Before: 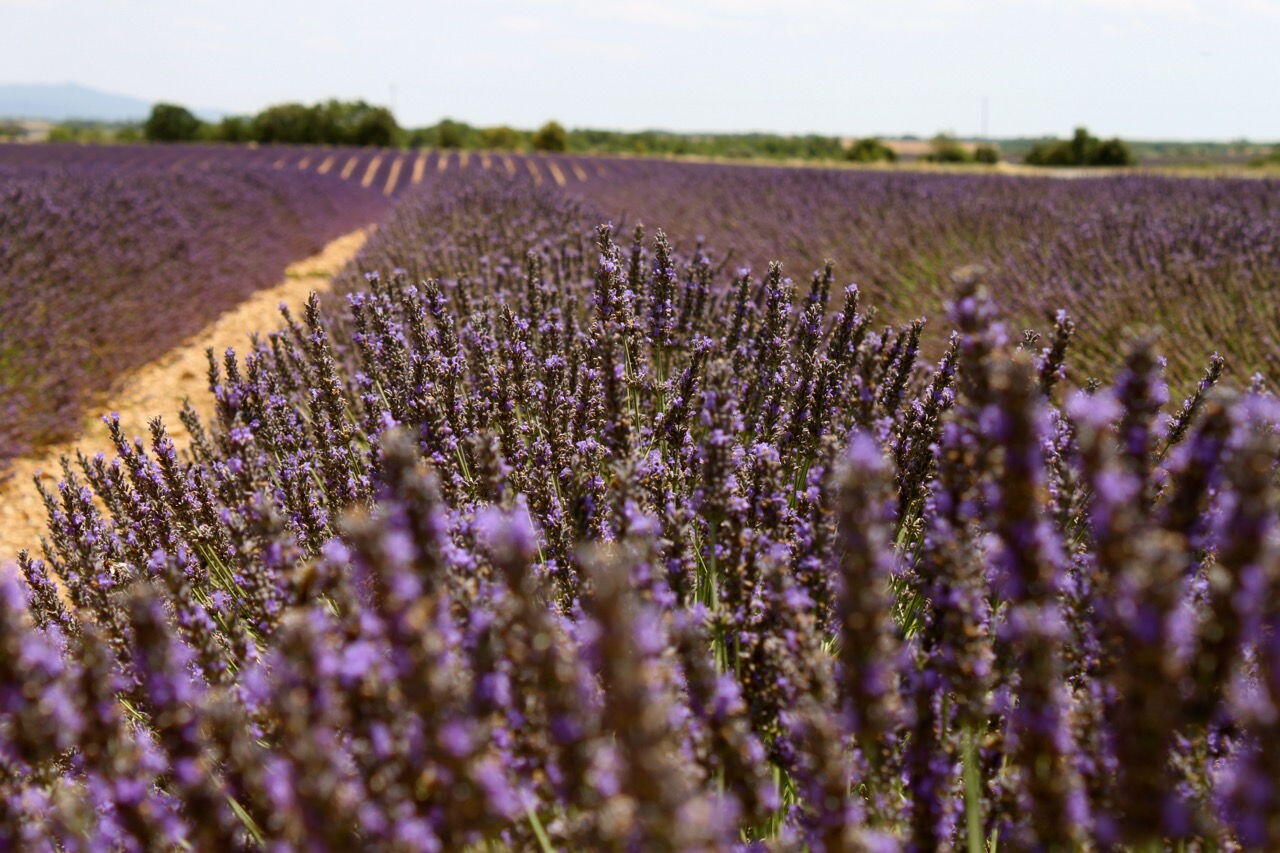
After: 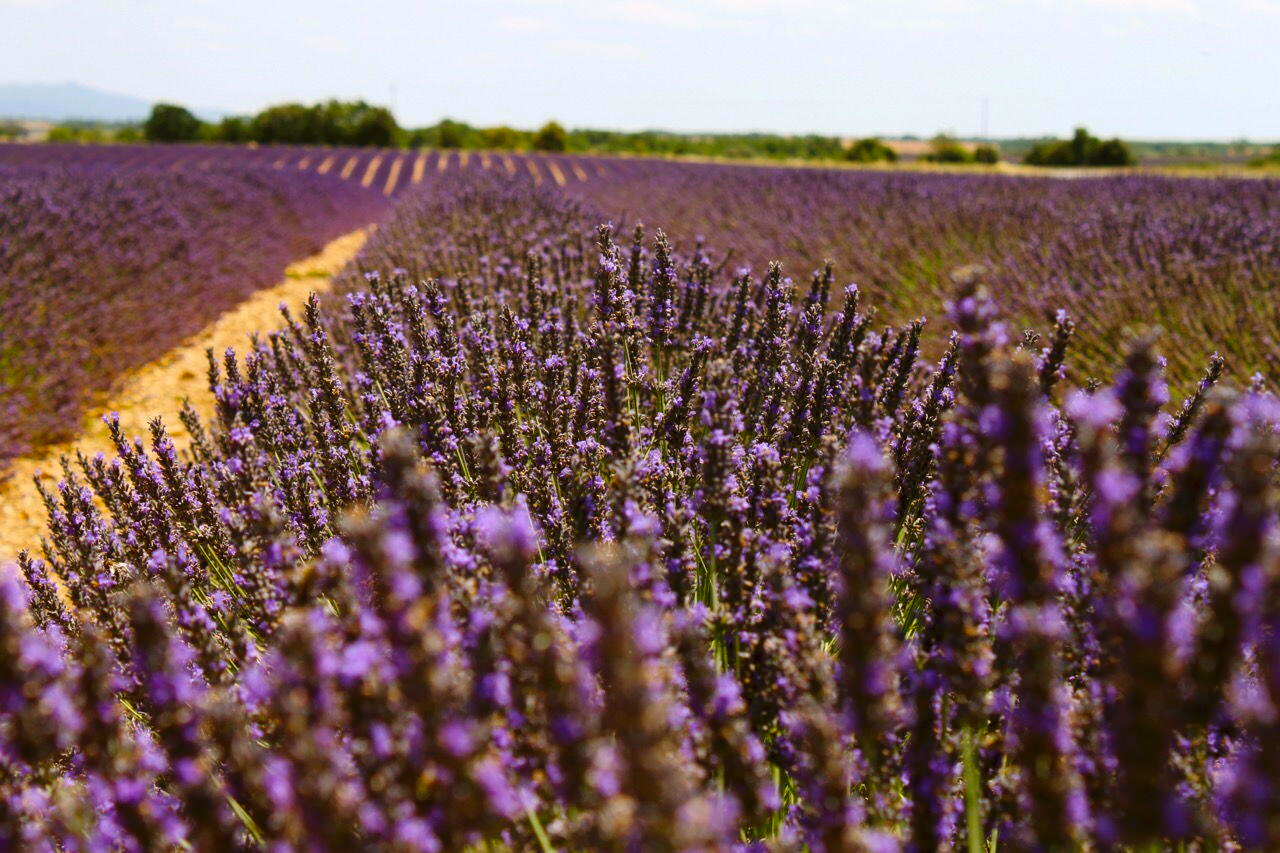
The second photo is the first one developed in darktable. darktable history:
color balance rgb: perceptual saturation grading › global saturation 20%, global vibrance 20%
exposure: exposure 0.02 EV, compensate highlight preservation false
tone curve: curves: ch0 [(0, 0) (0.003, 0.005) (0.011, 0.021) (0.025, 0.042) (0.044, 0.065) (0.069, 0.074) (0.1, 0.092) (0.136, 0.123) (0.177, 0.159) (0.224, 0.2) (0.277, 0.252) (0.335, 0.32) (0.399, 0.392) (0.468, 0.468) (0.543, 0.549) (0.623, 0.638) (0.709, 0.721) (0.801, 0.812) (0.898, 0.896) (1, 1)], preserve colors none
